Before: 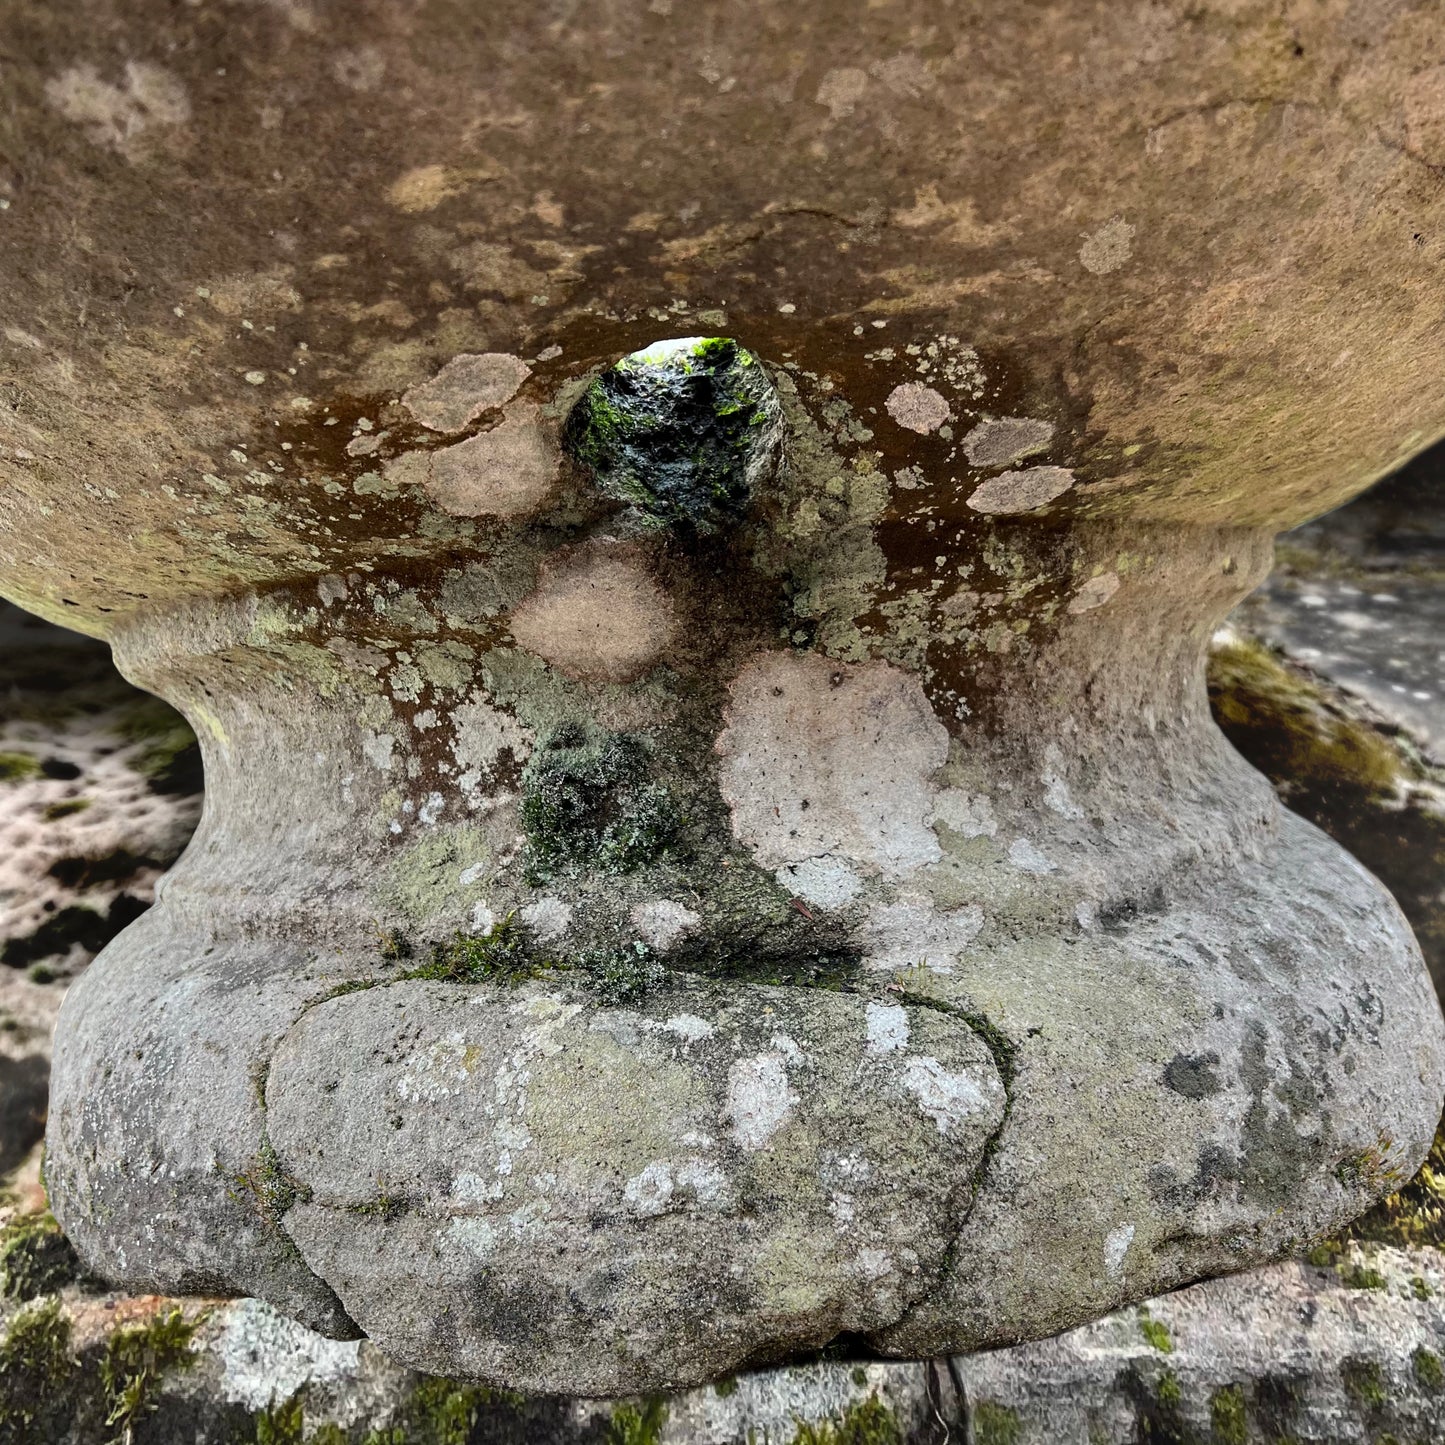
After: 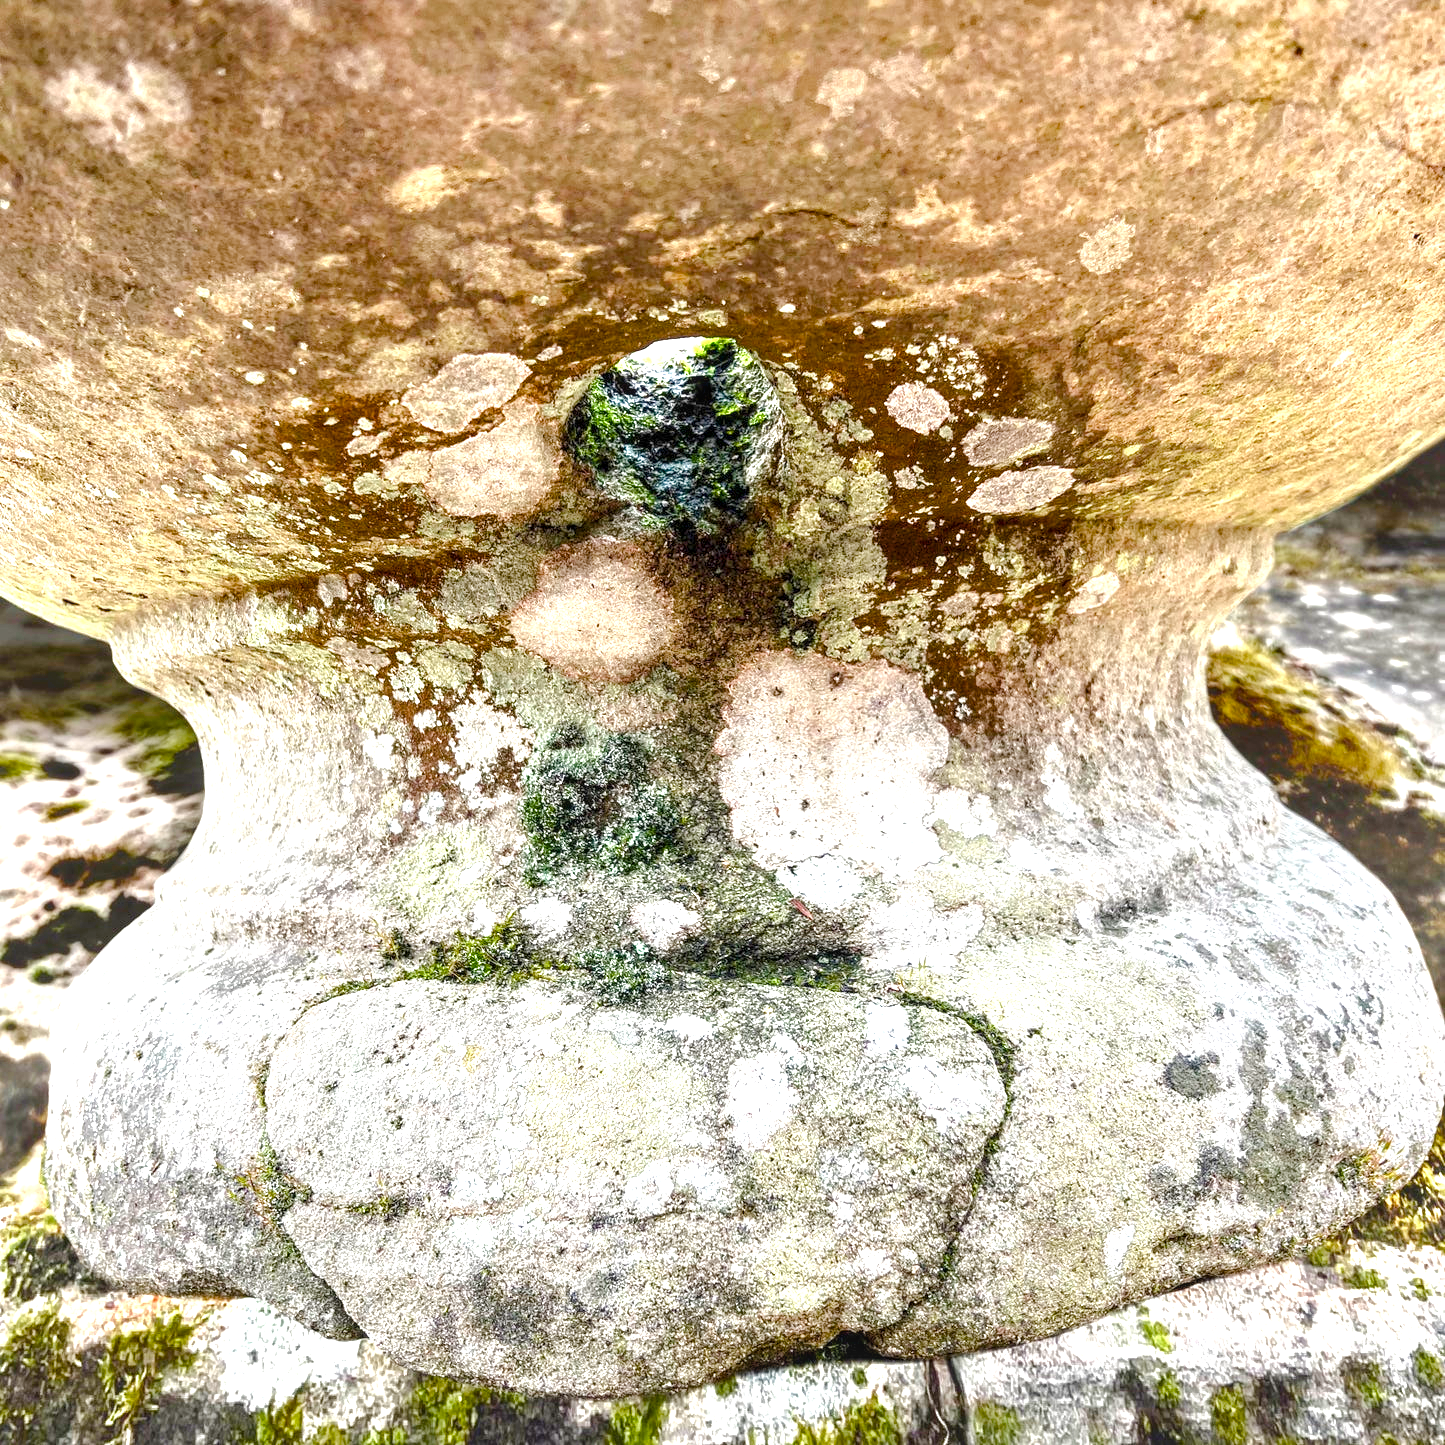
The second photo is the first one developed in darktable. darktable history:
color balance rgb: linear chroma grading › global chroma 14.443%, perceptual saturation grading › global saturation 25.136%, perceptual saturation grading › highlights -50.294%, perceptual saturation grading › shadows 30.173%, perceptual brilliance grading › mid-tones 10.774%, perceptual brilliance grading › shadows 14.926%, global vibrance 20%
exposure: exposure 1.488 EV, compensate highlight preservation false
local contrast: on, module defaults
tone equalizer: edges refinement/feathering 500, mask exposure compensation -1.57 EV, preserve details no
